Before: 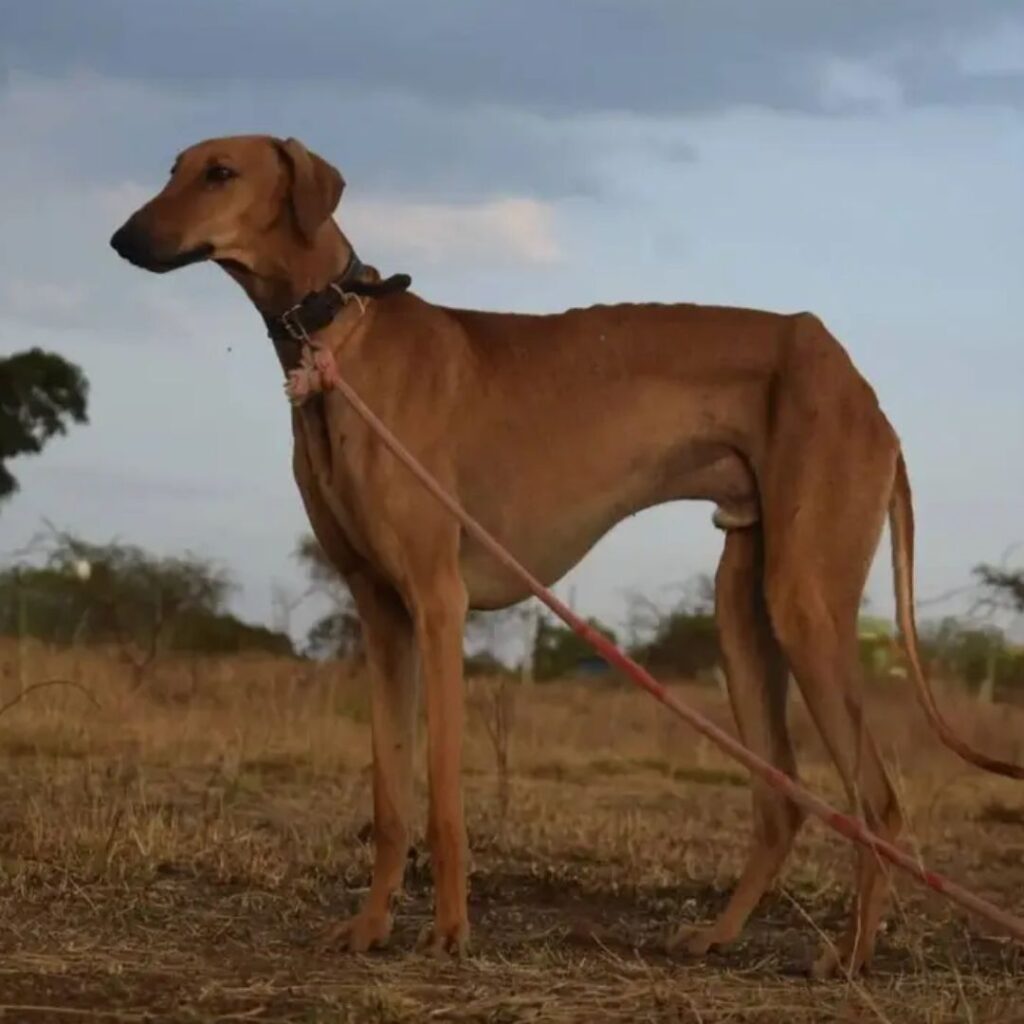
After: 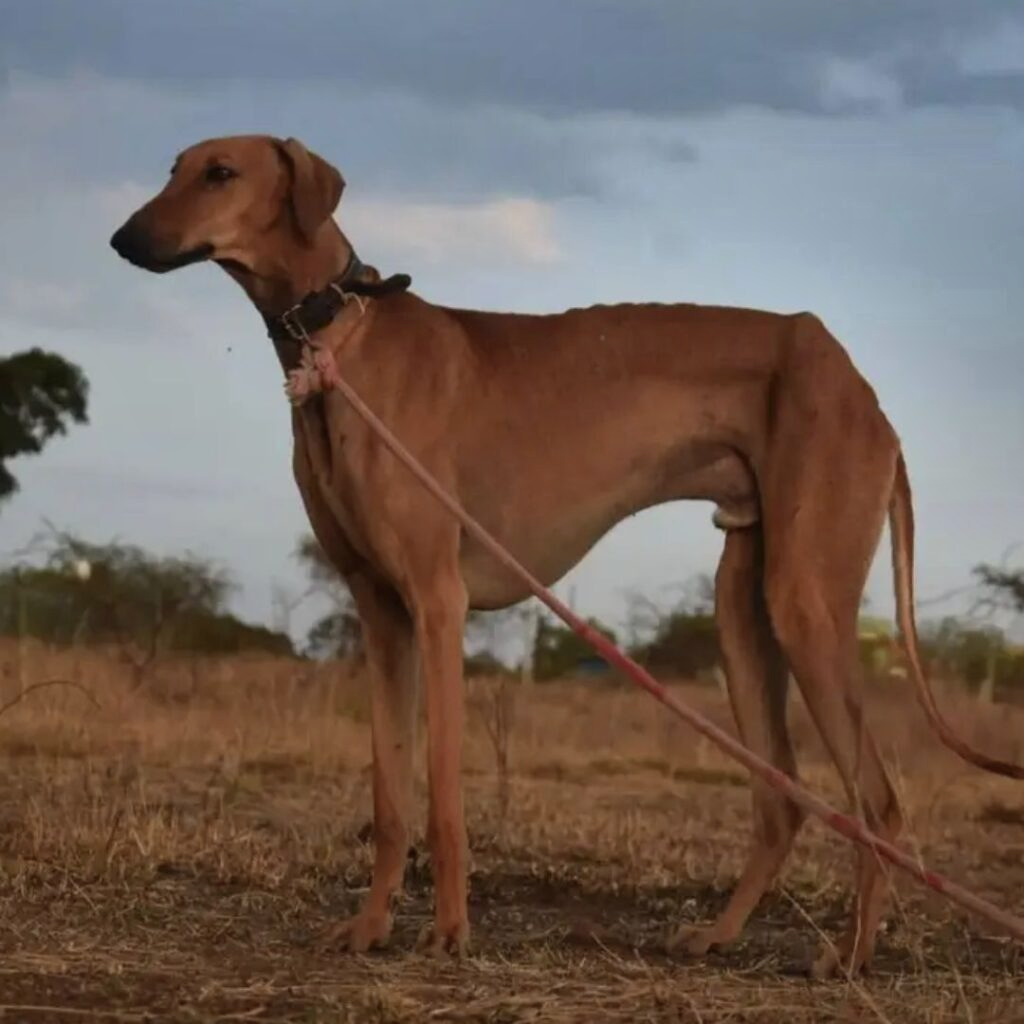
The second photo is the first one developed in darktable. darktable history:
shadows and highlights: shadows 24.5, highlights -78.15, soften with gaussian
color zones: curves: ch1 [(0, 0.469) (0.072, 0.457) (0.243, 0.494) (0.429, 0.5) (0.571, 0.5) (0.714, 0.5) (0.857, 0.5) (1, 0.469)]; ch2 [(0, 0.499) (0.143, 0.467) (0.242, 0.436) (0.429, 0.493) (0.571, 0.5) (0.714, 0.5) (0.857, 0.5) (1, 0.499)]
